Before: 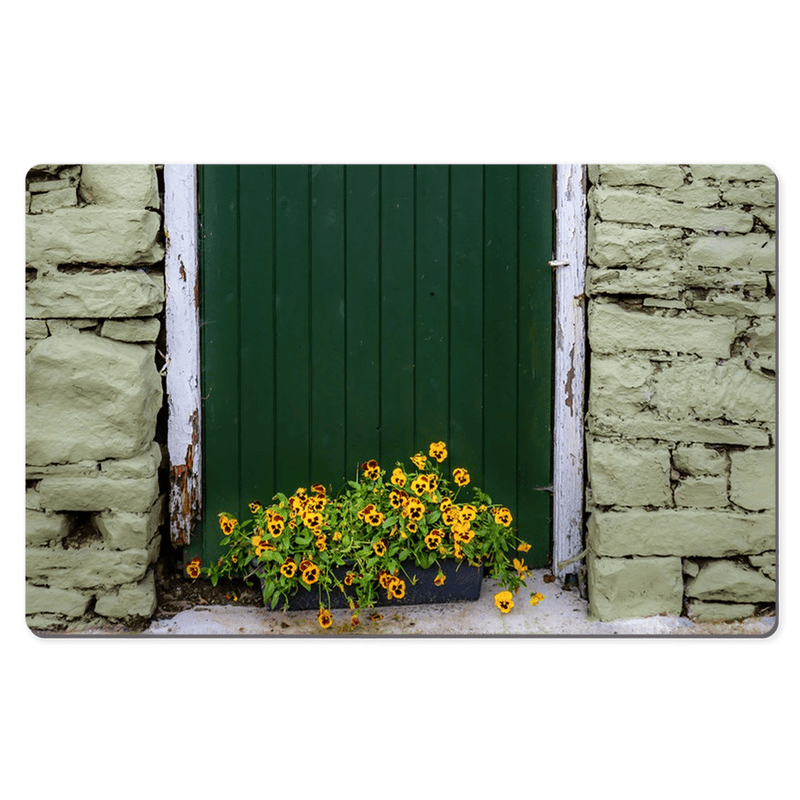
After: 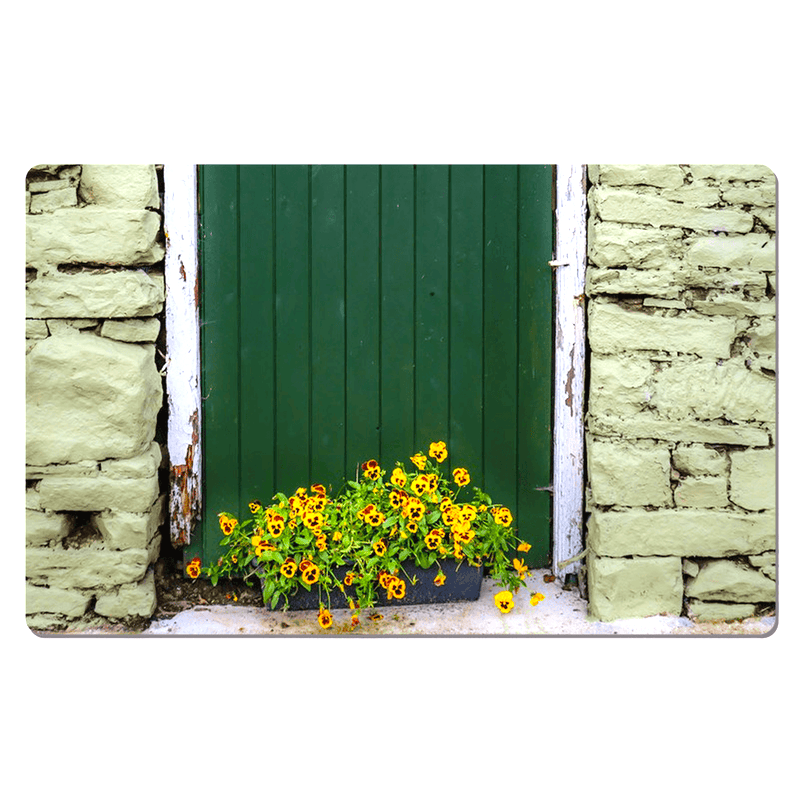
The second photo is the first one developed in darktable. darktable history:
contrast brightness saturation: contrast 0.07, brightness 0.08, saturation 0.18
exposure: black level correction 0, exposure 0.7 EV, compensate exposure bias true, compensate highlight preservation false
